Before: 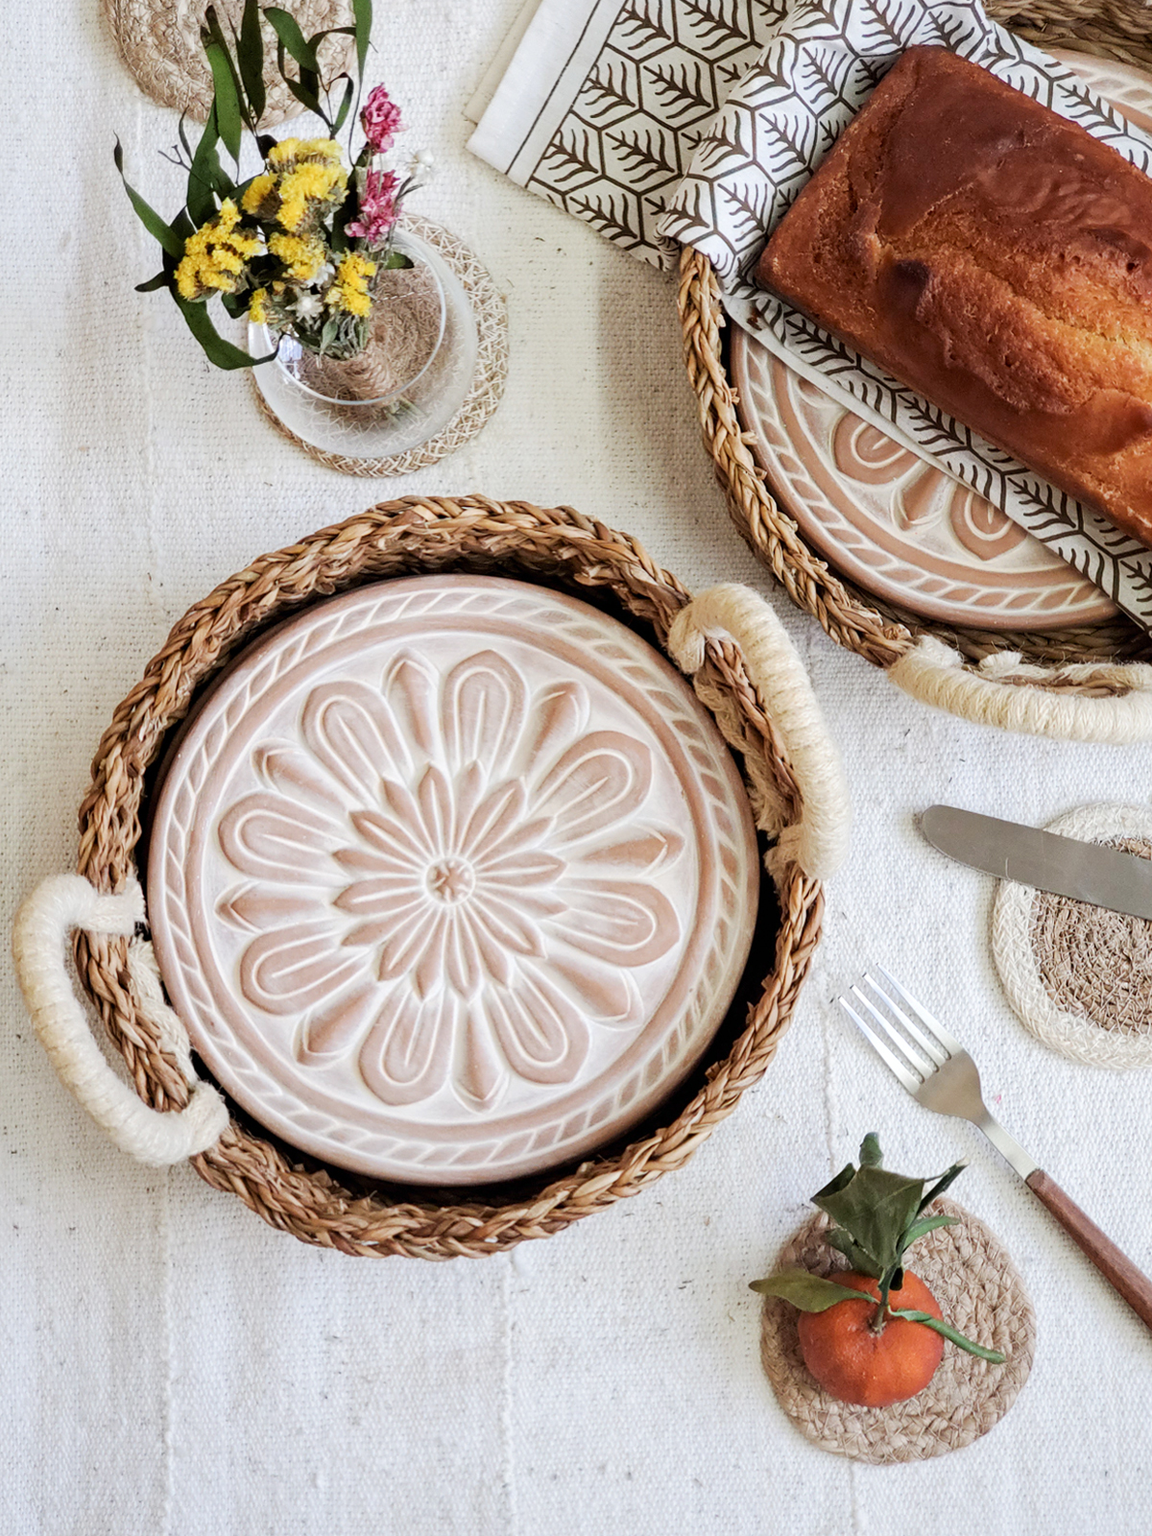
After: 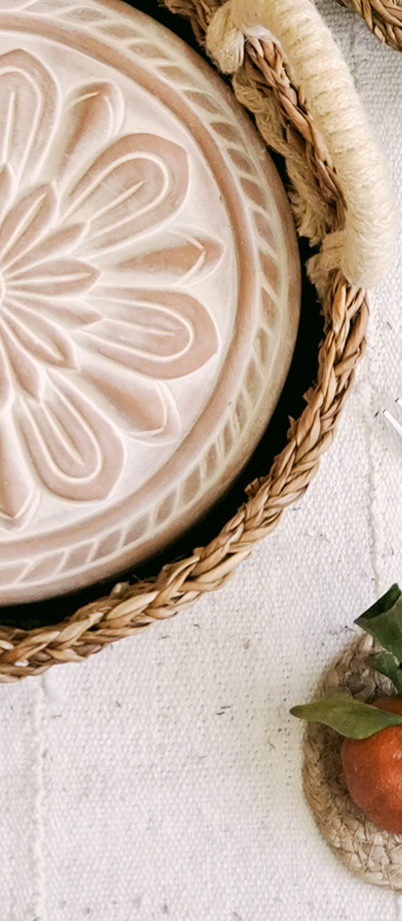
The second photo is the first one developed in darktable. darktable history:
crop: left 40.851%, top 39.265%, right 25.617%, bottom 3.116%
color correction: highlights a* 4.21, highlights b* 4.93, shadows a* -7.28, shadows b* 4.63
